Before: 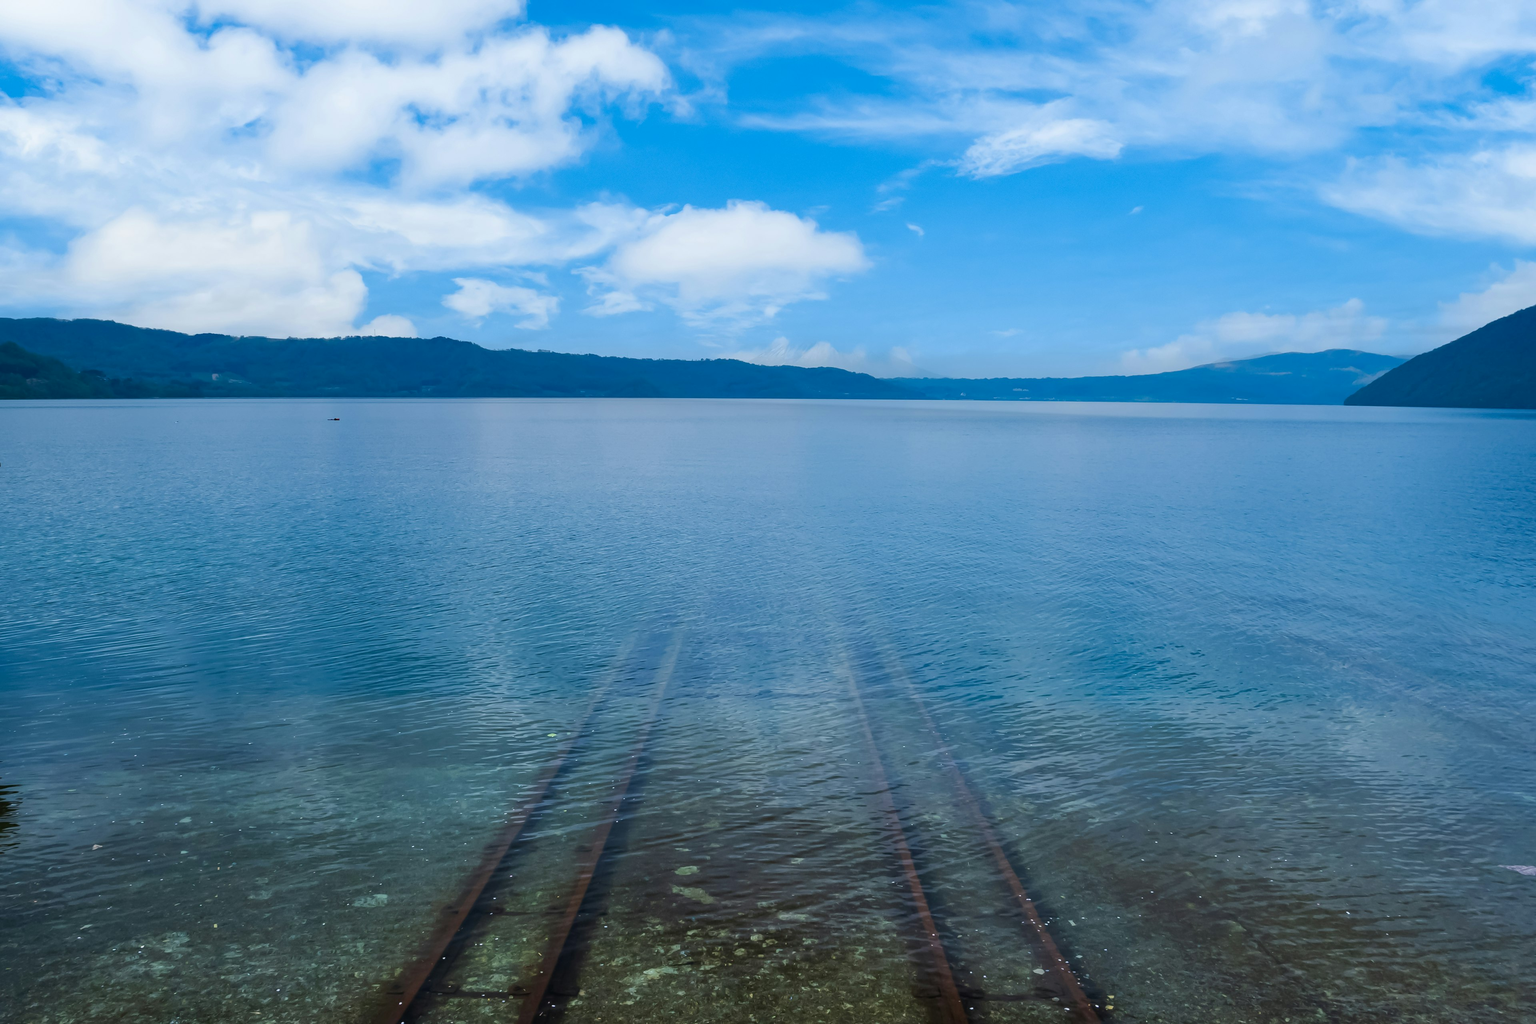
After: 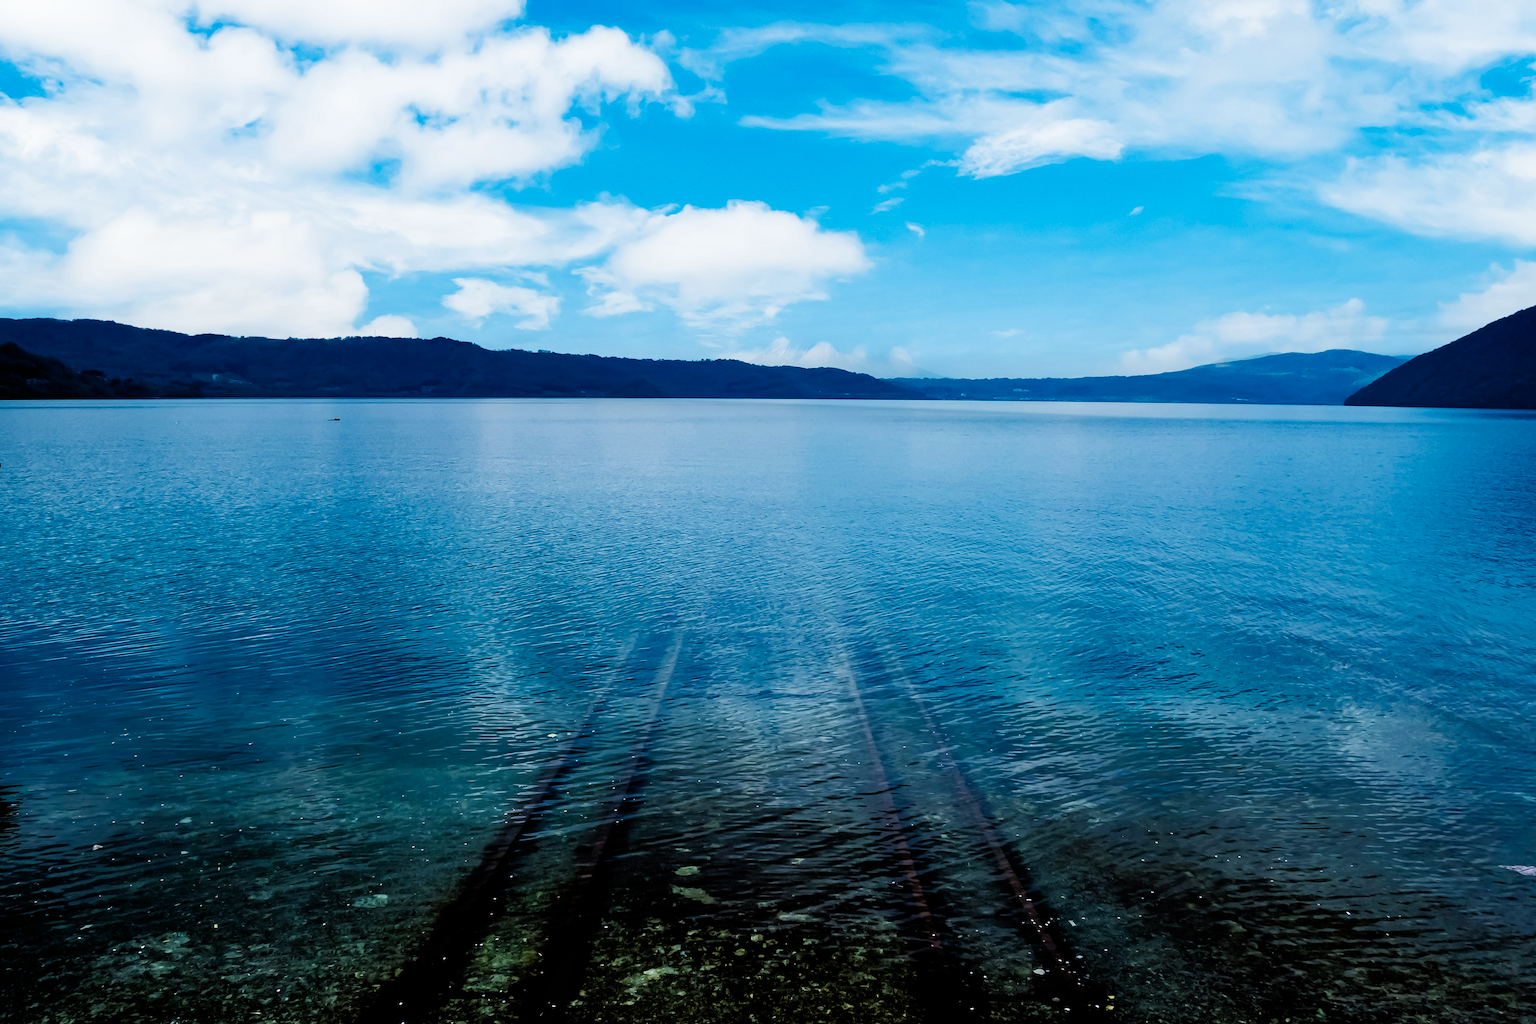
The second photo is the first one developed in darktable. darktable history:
filmic rgb: black relative exposure -7.49 EV, white relative exposure 5 EV, hardness 3.34, contrast 1.298, add noise in highlights 0.001, preserve chrominance no, color science v3 (2019), use custom middle-gray values true, contrast in highlights soft
color balance rgb: shadows lift › luminance -19.866%, power › luminance -14.991%, linear chroma grading › global chroma 9.668%, perceptual saturation grading › global saturation 0.956%, perceptual brilliance grading › global brilliance -5.465%, perceptual brilliance grading › highlights 24.569%, perceptual brilliance grading › mid-tones 7.442%, perceptual brilliance grading › shadows -4.813%, global vibrance 5.848%
tone equalizer: -8 EV -1.86 EV, -7 EV -1.16 EV, -6 EV -1.61 EV, edges refinement/feathering 500, mask exposure compensation -1.57 EV, preserve details no
